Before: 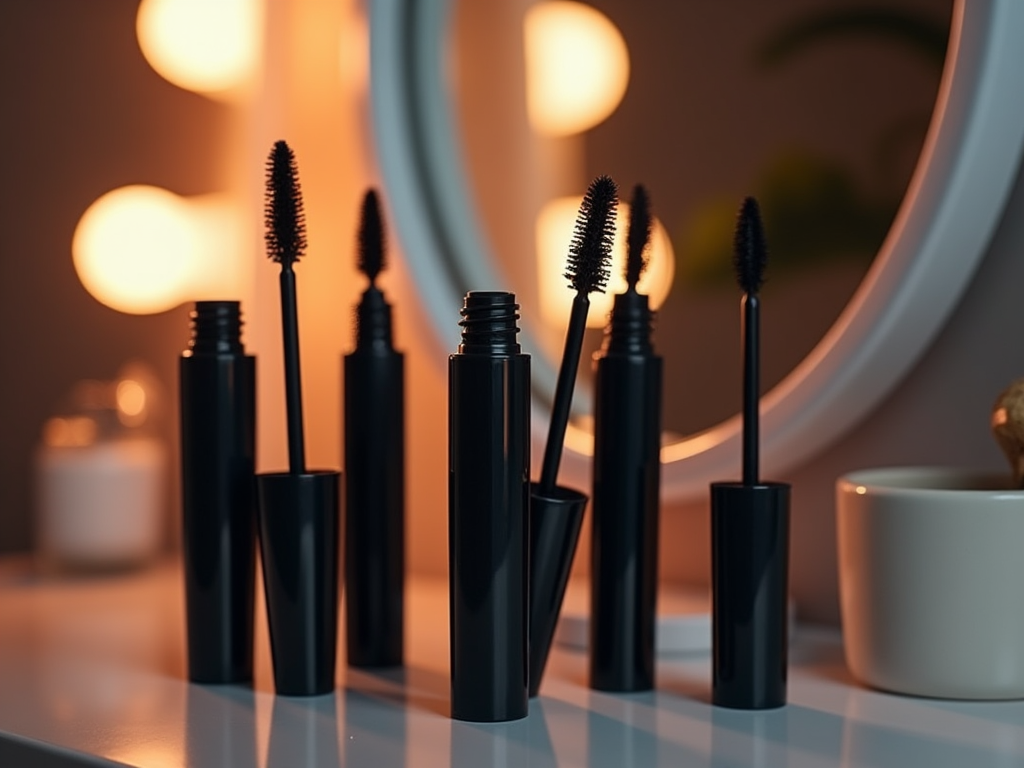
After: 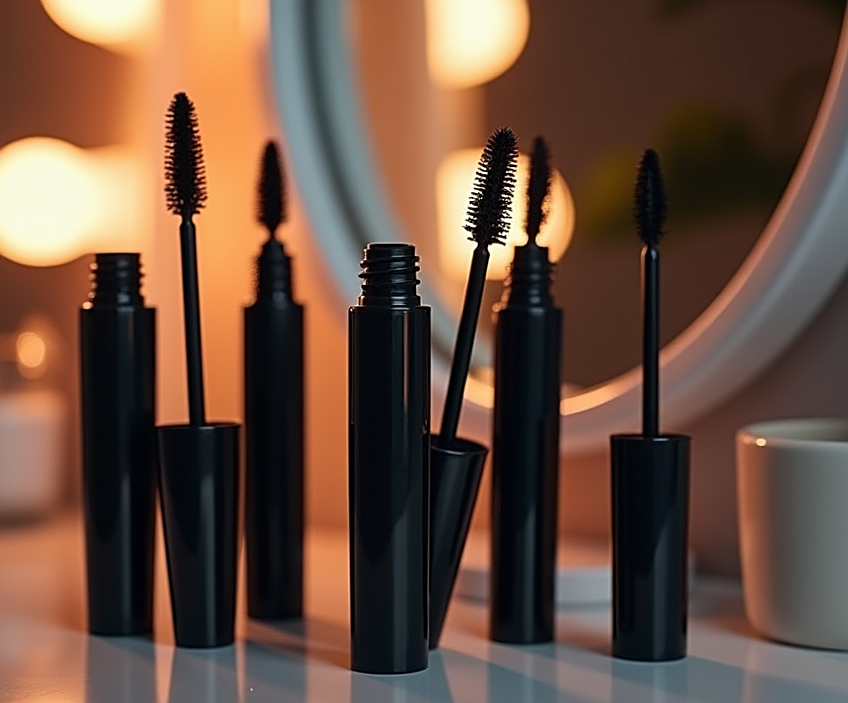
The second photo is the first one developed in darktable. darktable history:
sharpen: on, module defaults
crop: left 9.807%, top 6.259%, right 7.334%, bottom 2.177%
